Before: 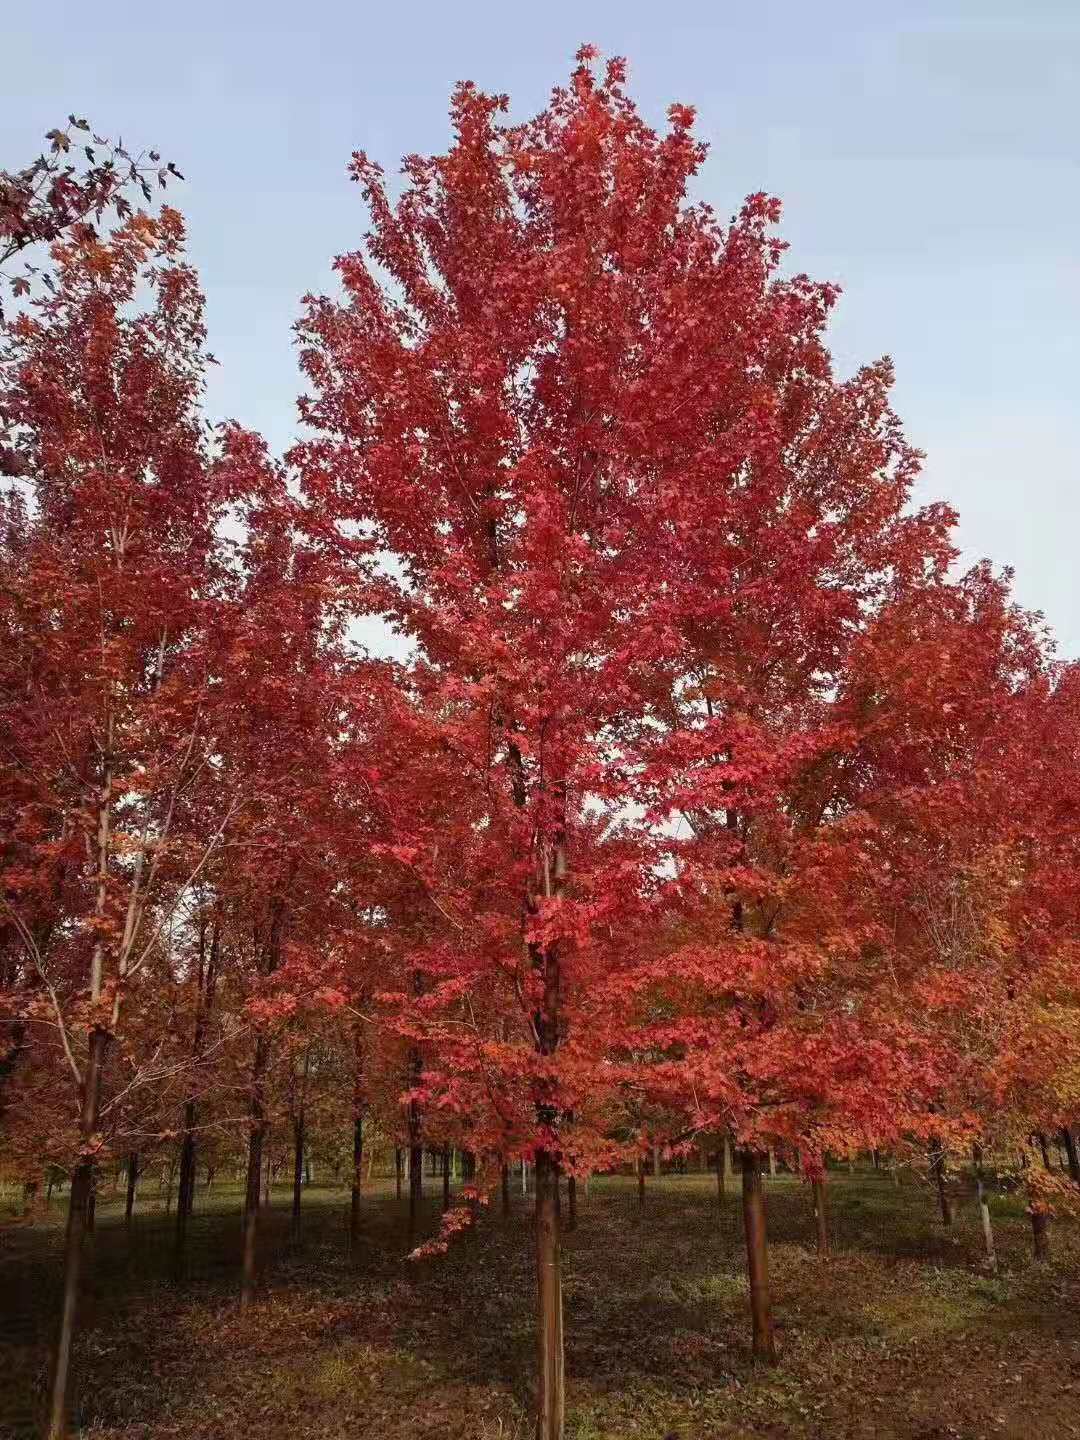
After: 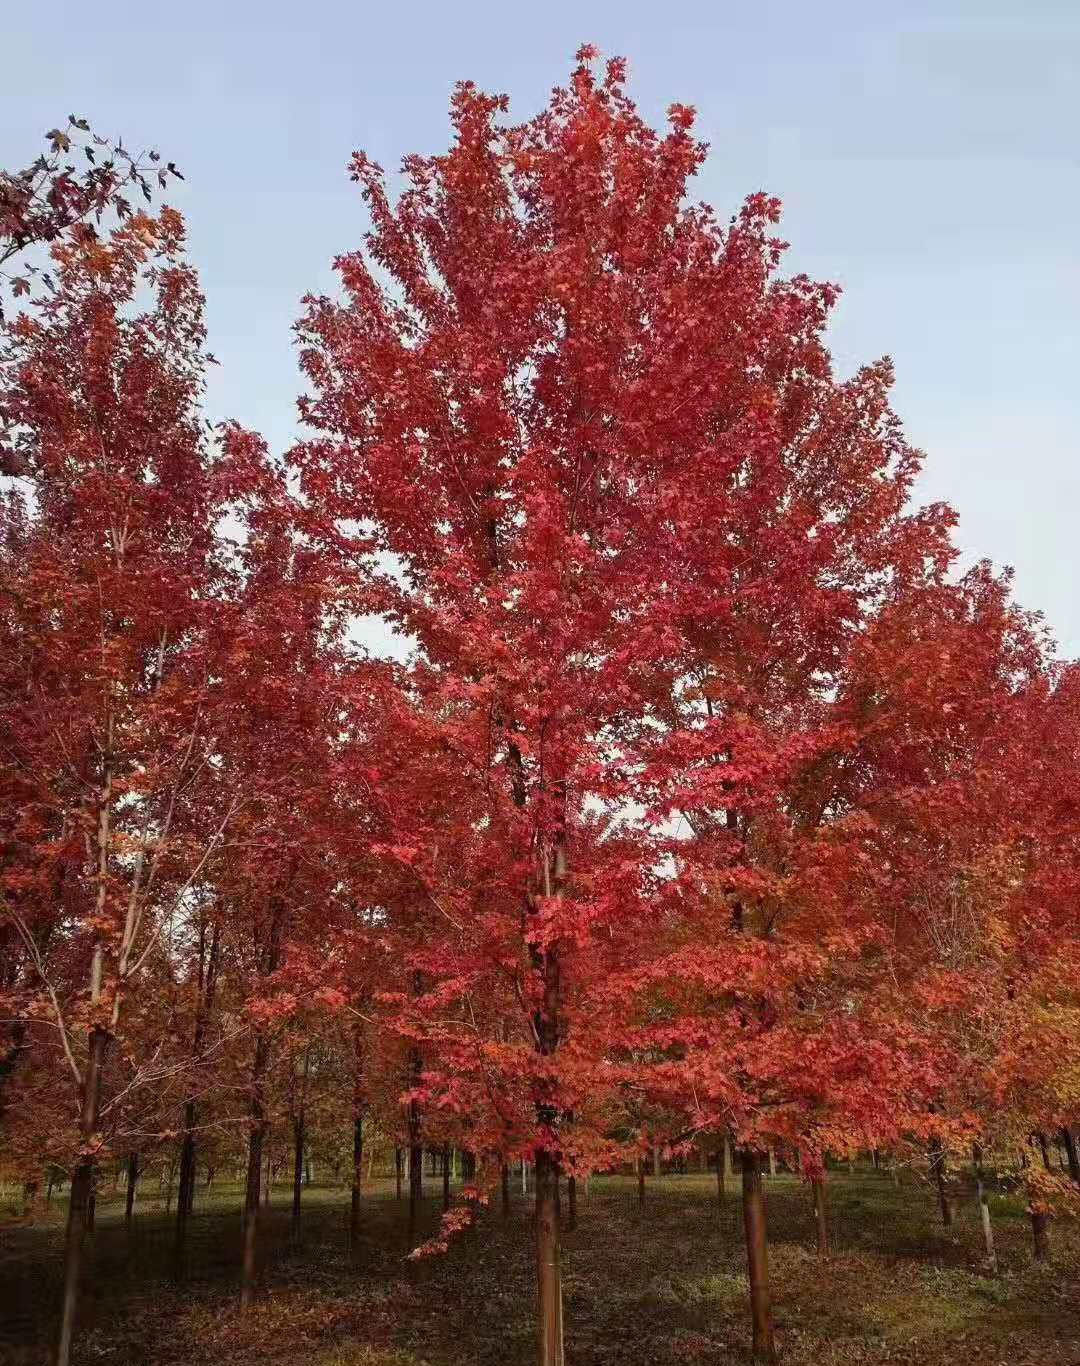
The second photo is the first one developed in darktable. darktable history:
crop and rotate: top 0.005%, bottom 5.095%
